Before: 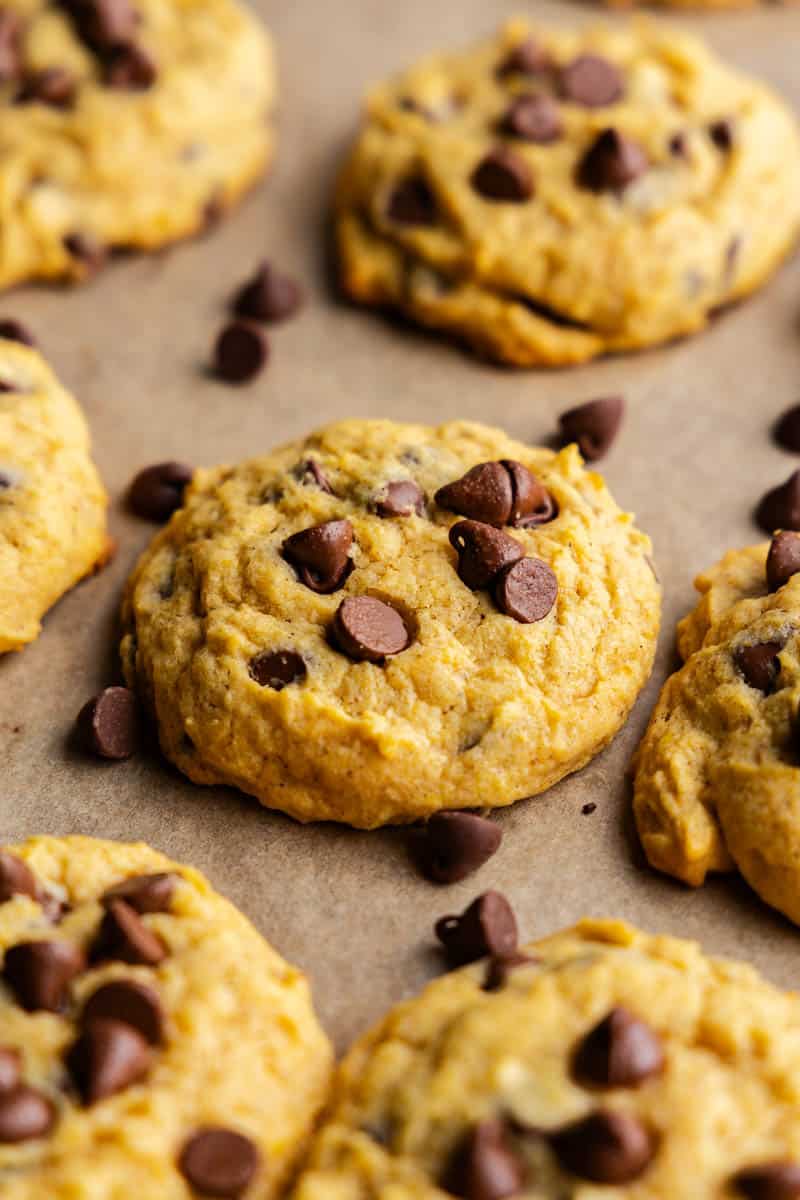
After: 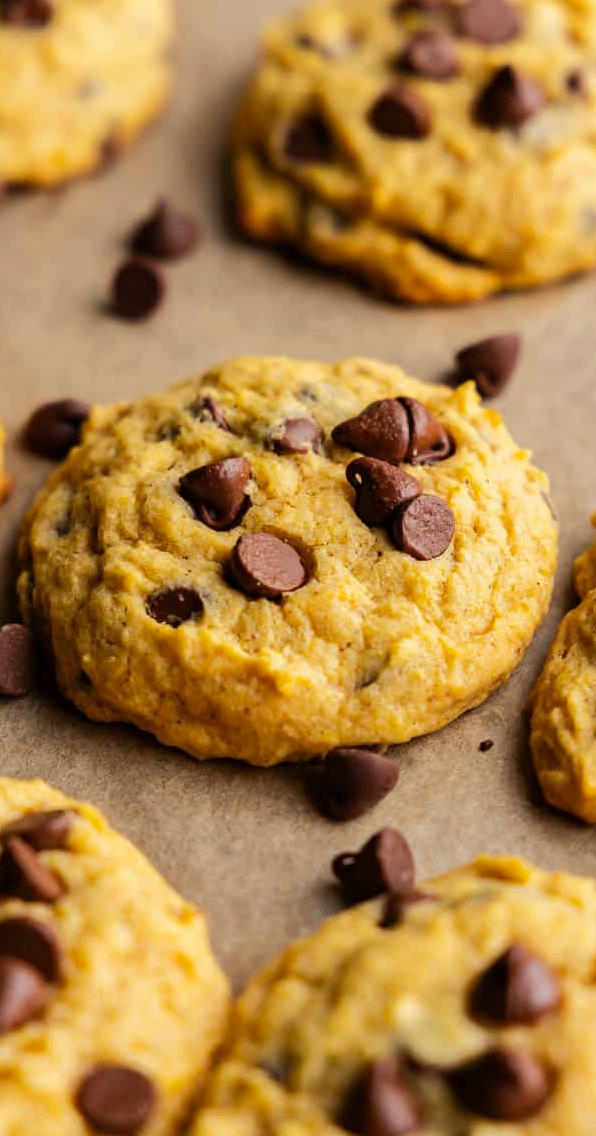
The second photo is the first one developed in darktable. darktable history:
crop and rotate: left 12.915%, top 5.256%, right 12.58%
color calibration: output R [0.999, 0.026, -0.11, 0], output G [-0.019, 1.037, -0.099, 0], output B [0.022, -0.023, 0.902, 0], illuminant same as pipeline (D50), adaptation XYZ, x 0.346, y 0.358, temperature 5015 K
